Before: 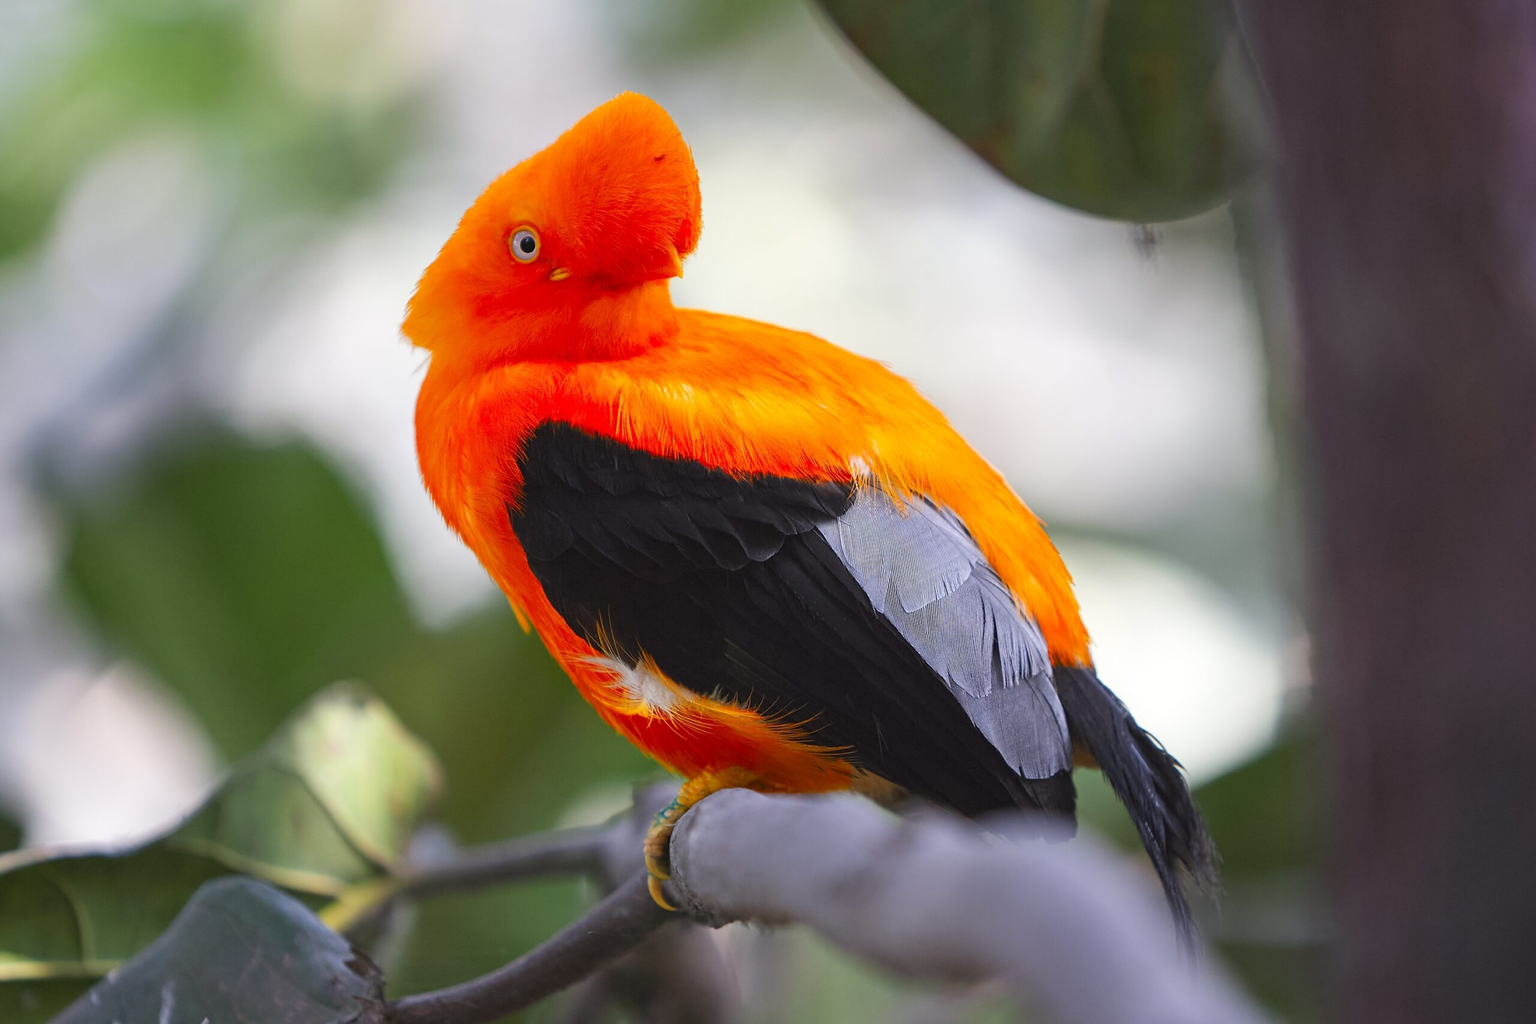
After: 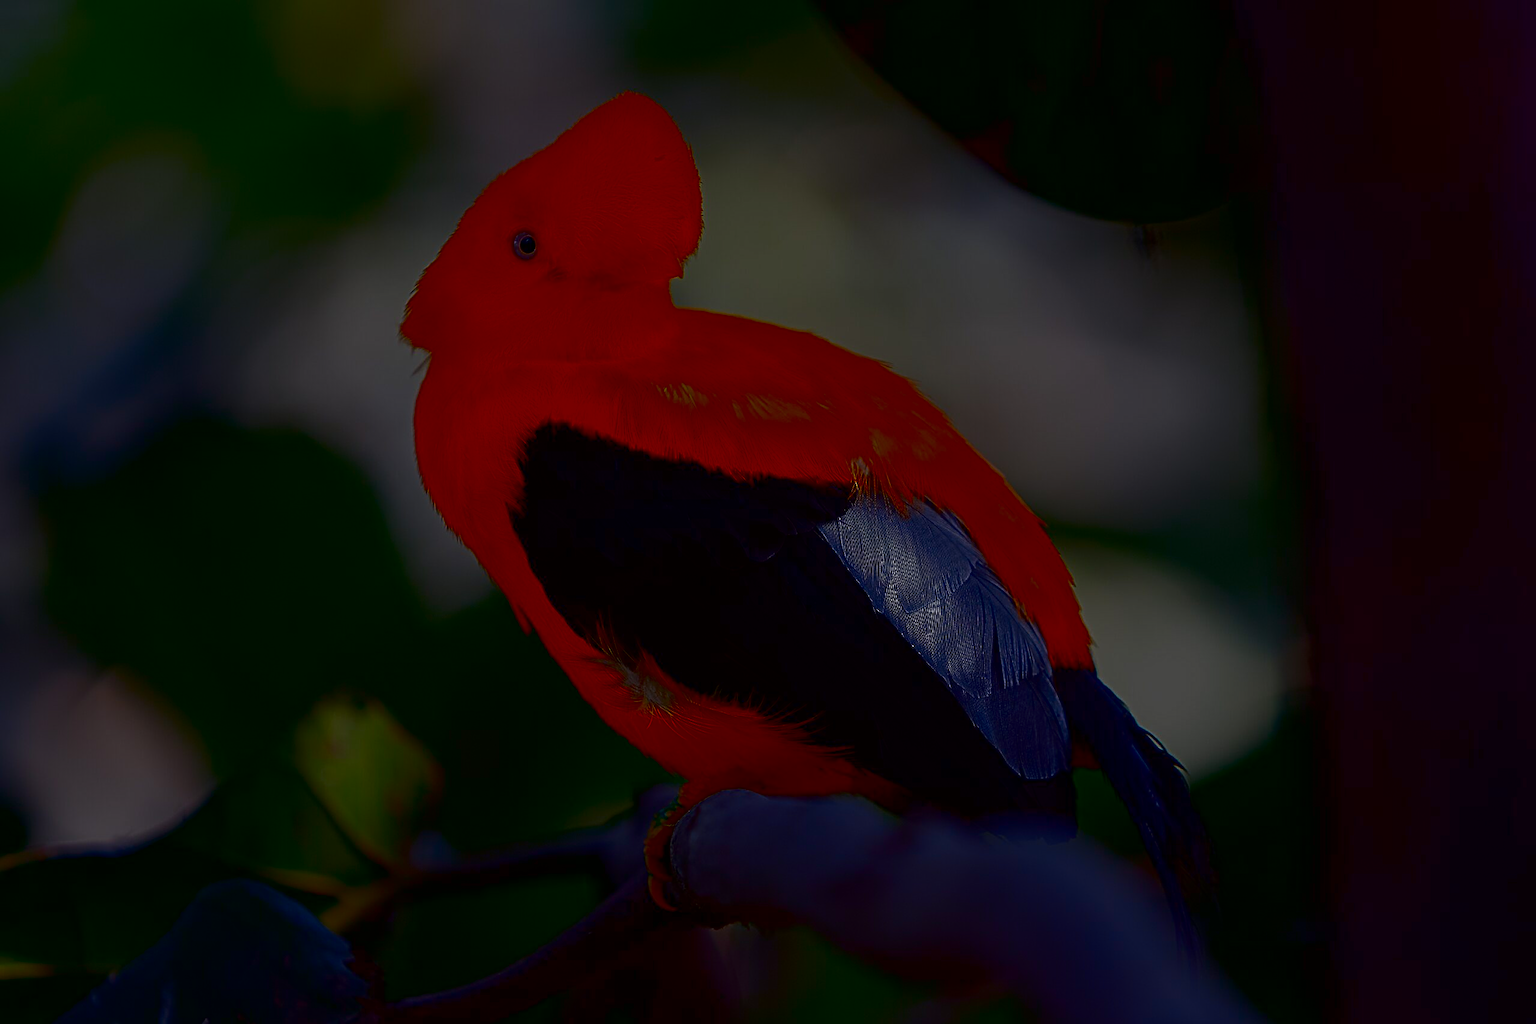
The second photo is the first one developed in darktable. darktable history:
contrast brightness saturation: brightness -0.989, saturation 0.986
sharpen: on, module defaults
contrast equalizer: octaves 7, y [[0.5, 0.5, 0.5, 0.539, 0.64, 0.611], [0.5 ×6], [0.5 ×6], [0 ×6], [0 ×6]]
exposure: exposure -1.455 EV, compensate highlight preservation false
